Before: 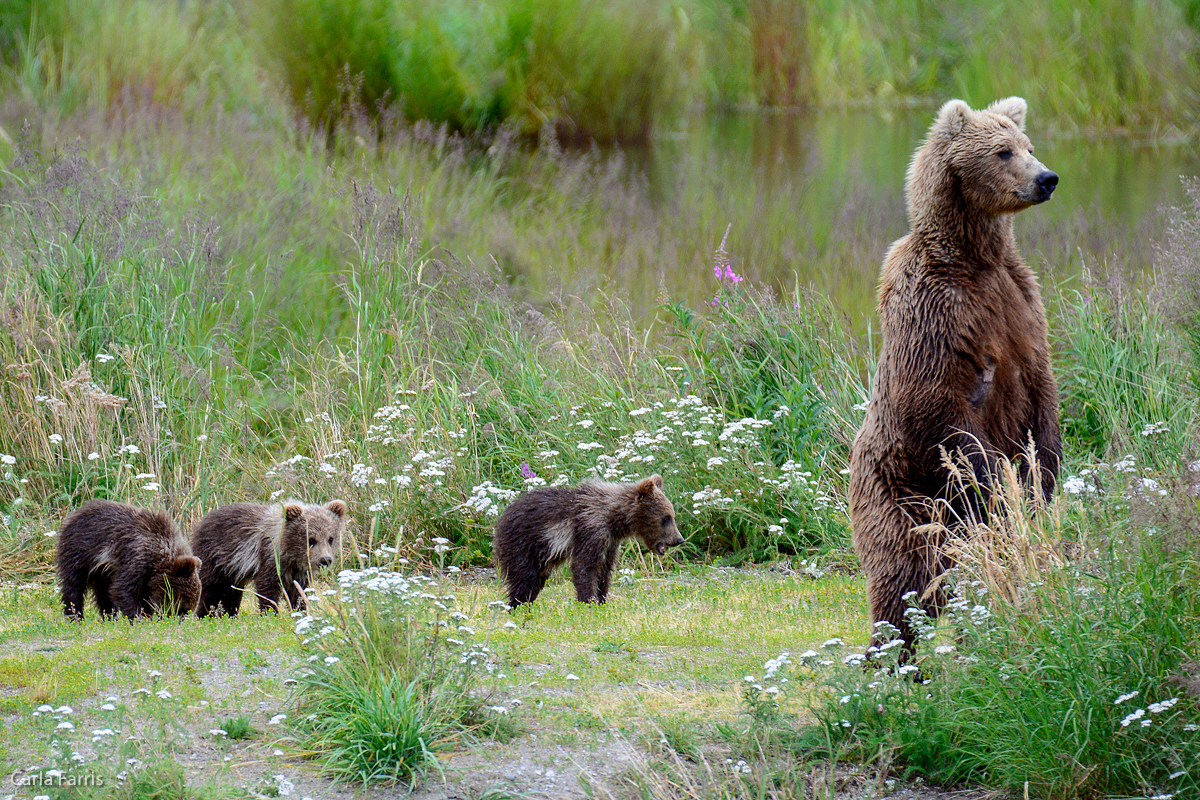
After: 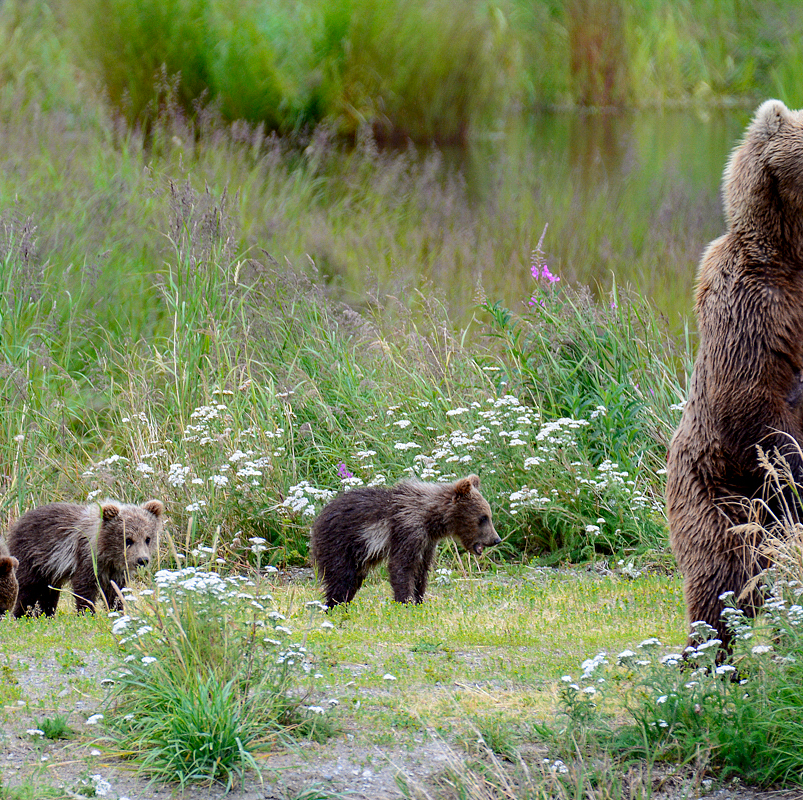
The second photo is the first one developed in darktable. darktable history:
crop and rotate: left 15.258%, right 17.816%
haze removal: compatibility mode true, adaptive false
